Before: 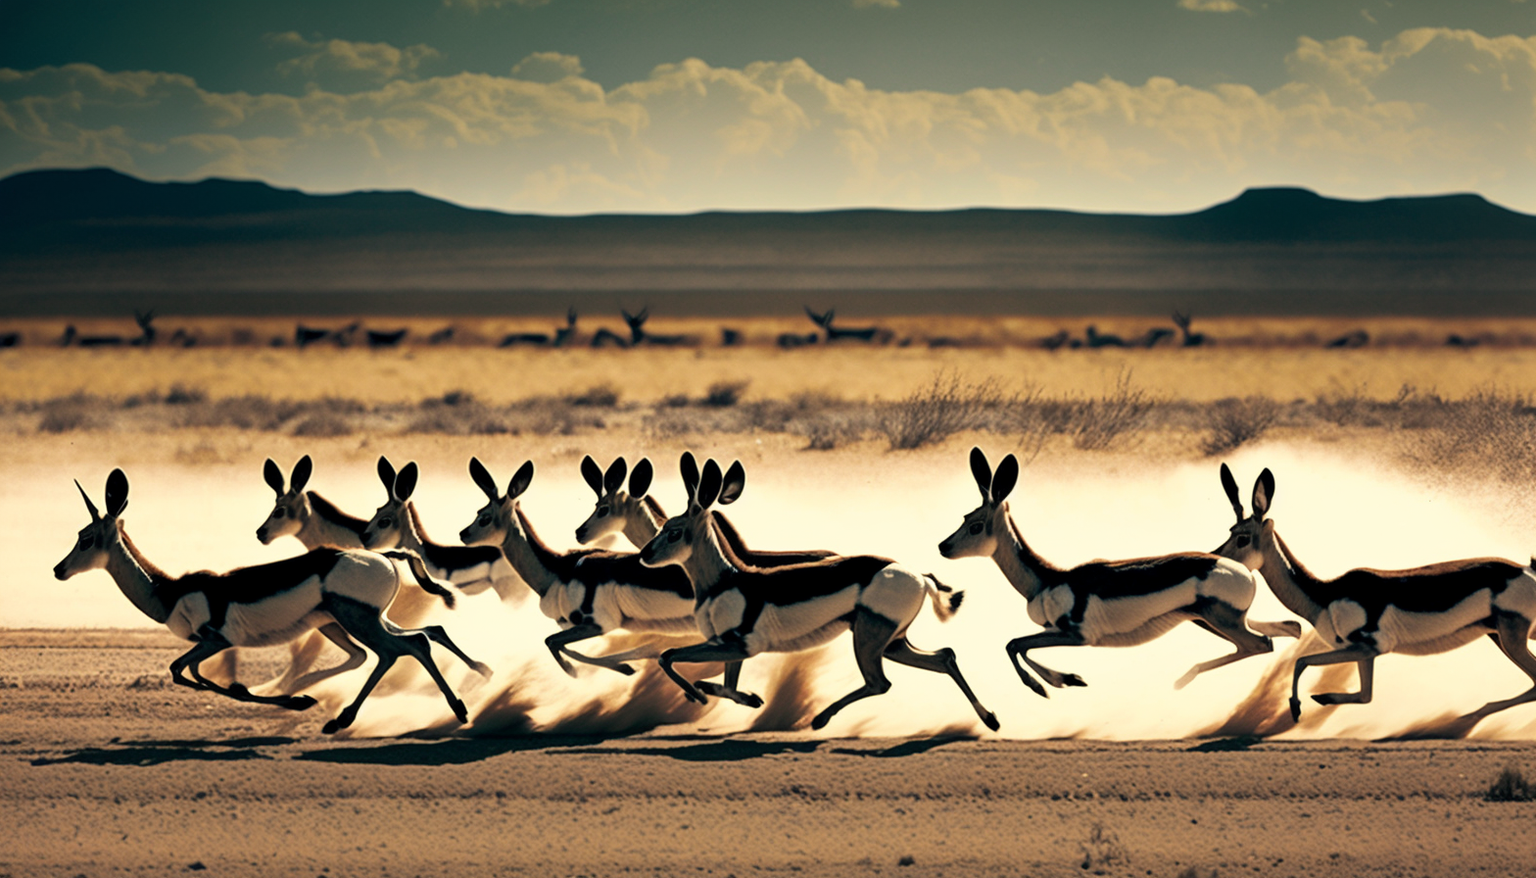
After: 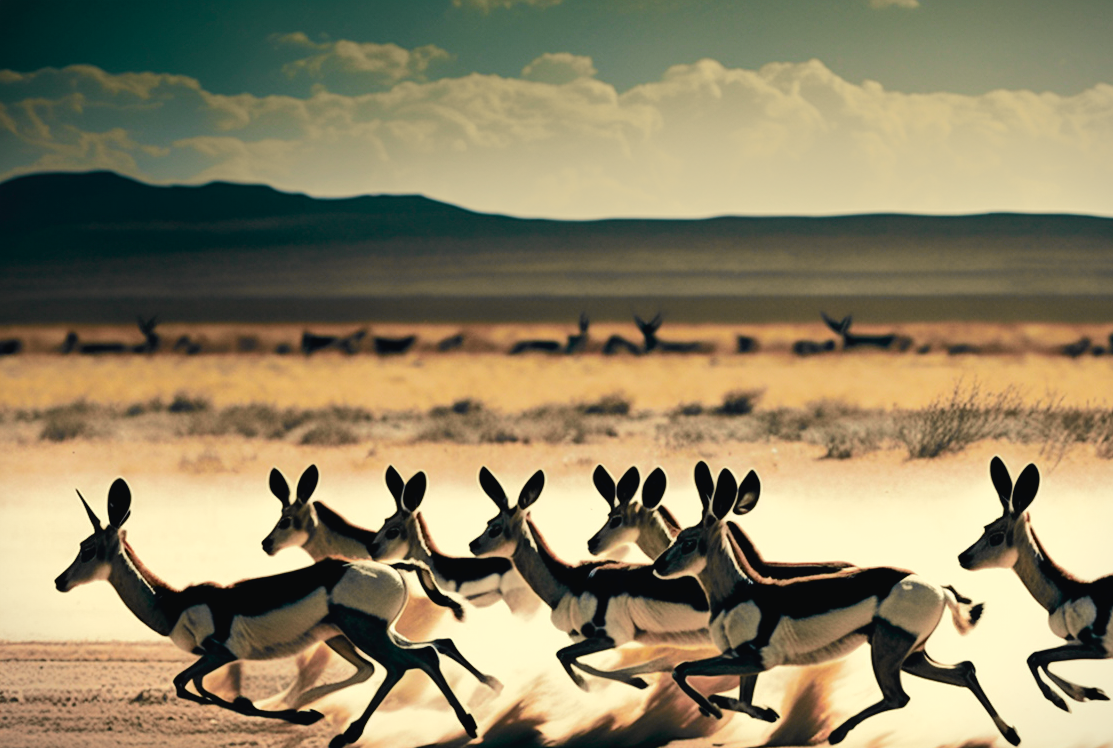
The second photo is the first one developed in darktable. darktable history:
tone curve: curves: ch0 [(0, 0.023) (0.037, 0.04) (0.131, 0.128) (0.304, 0.331) (0.504, 0.584) (0.616, 0.687) (0.704, 0.764) (0.808, 0.823) (1, 1)]; ch1 [(0, 0) (0.301, 0.3) (0.477, 0.472) (0.493, 0.497) (0.508, 0.501) (0.544, 0.541) (0.563, 0.565) (0.626, 0.66) (0.721, 0.776) (1, 1)]; ch2 [(0, 0) (0.249, 0.216) (0.349, 0.343) (0.424, 0.442) (0.476, 0.483) (0.502, 0.5) (0.517, 0.519) (0.532, 0.553) (0.569, 0.587) (0.634, 0.628) (0.706, 0.729) (0.828, 0.742) (1, 0.9)], color space Lab, independent channels, preserve colors none
vignetting: fall-off start 97.37%, fall-off radius 78.95%, width/height ratio 1.114
crop: right 29.012%, bottom 16.508%
